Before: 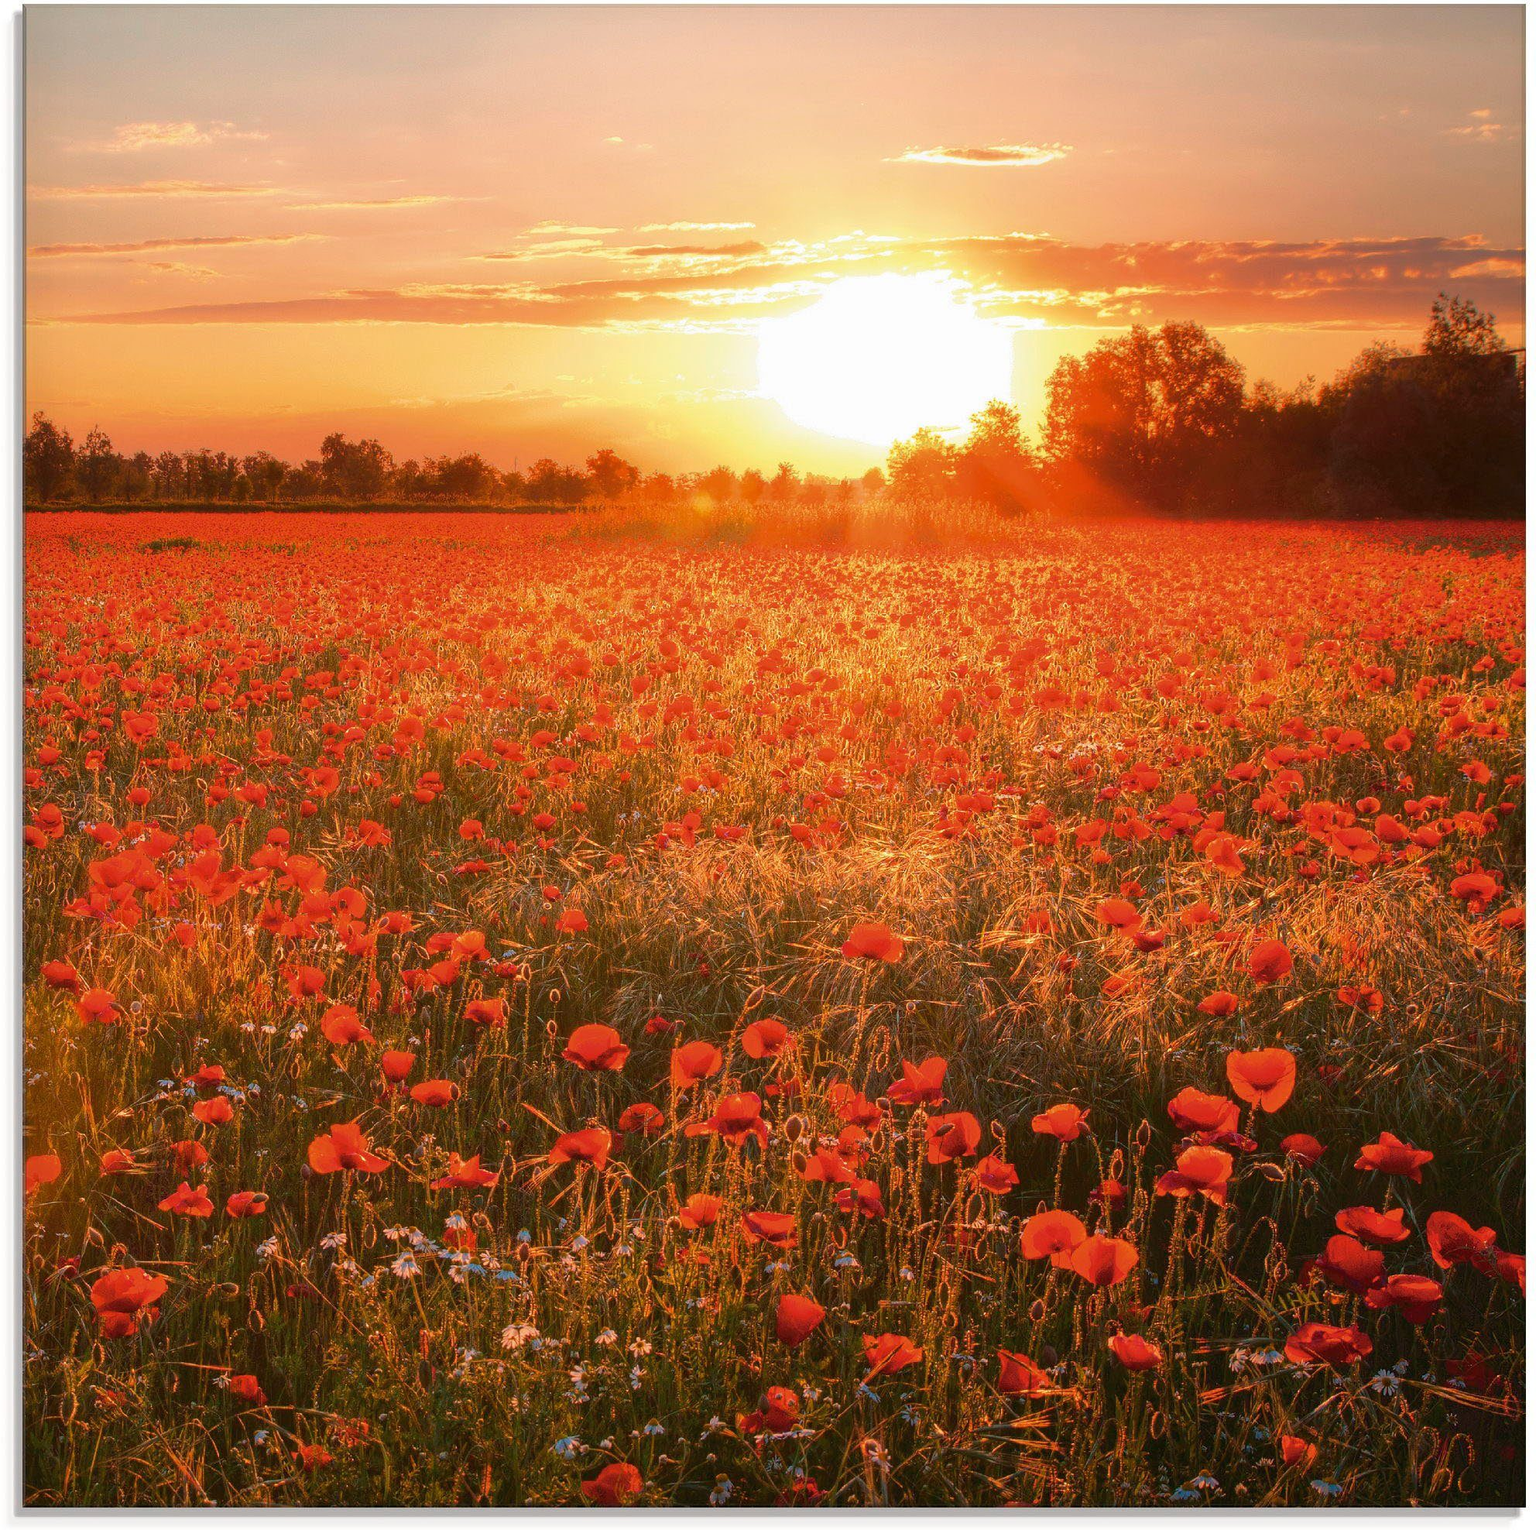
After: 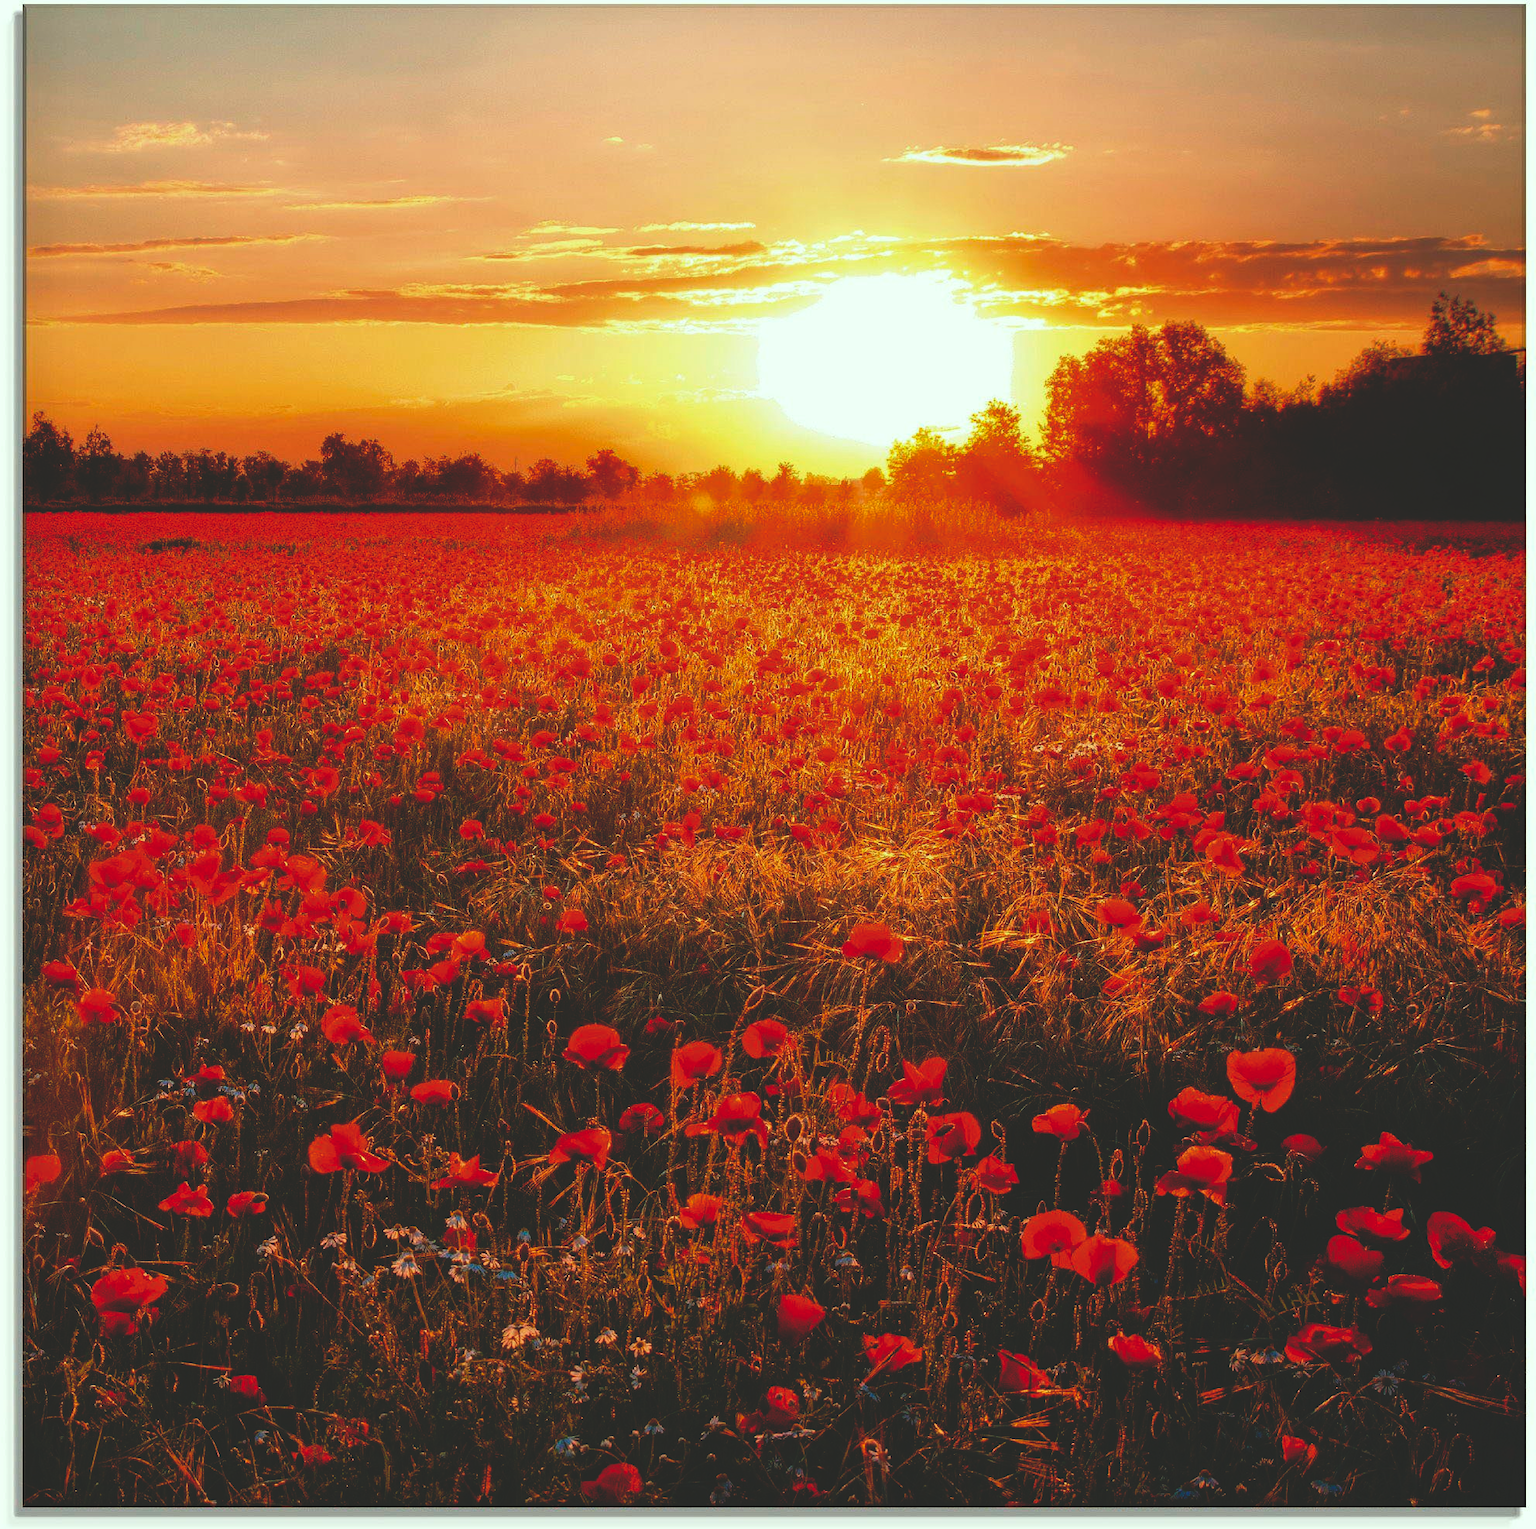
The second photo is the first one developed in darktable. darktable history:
base curve: curves: ch0 [(0, 0.02) (0.083, 0.036) (1, 1)], preserve colors none
color correction: highlights a* -8.31, highlights b* 3.2
